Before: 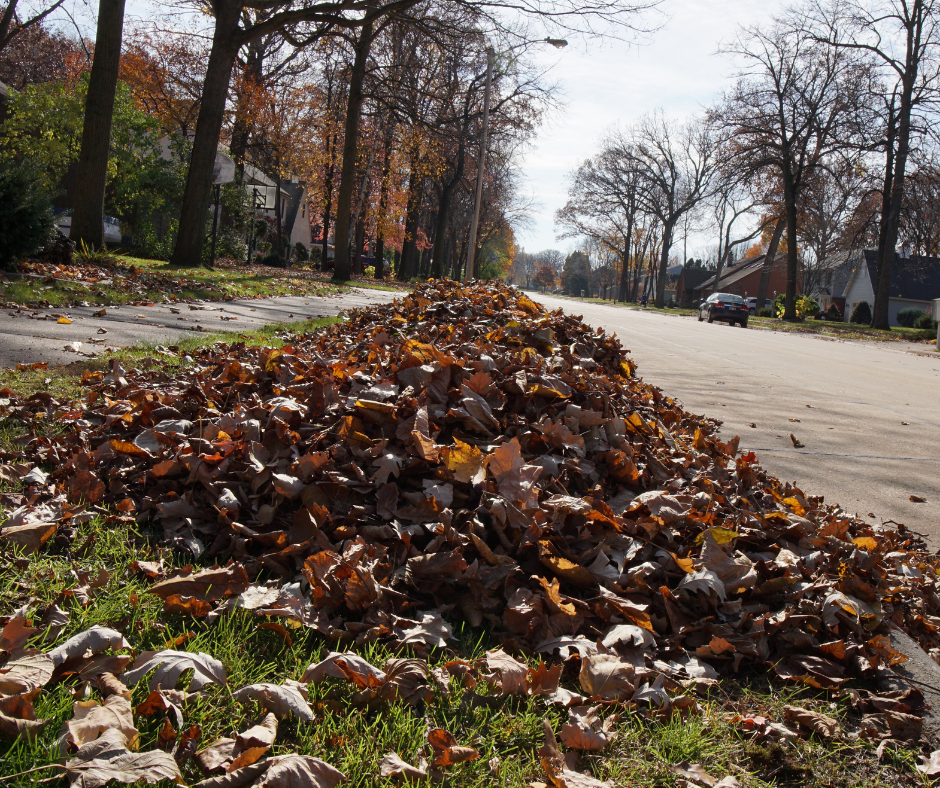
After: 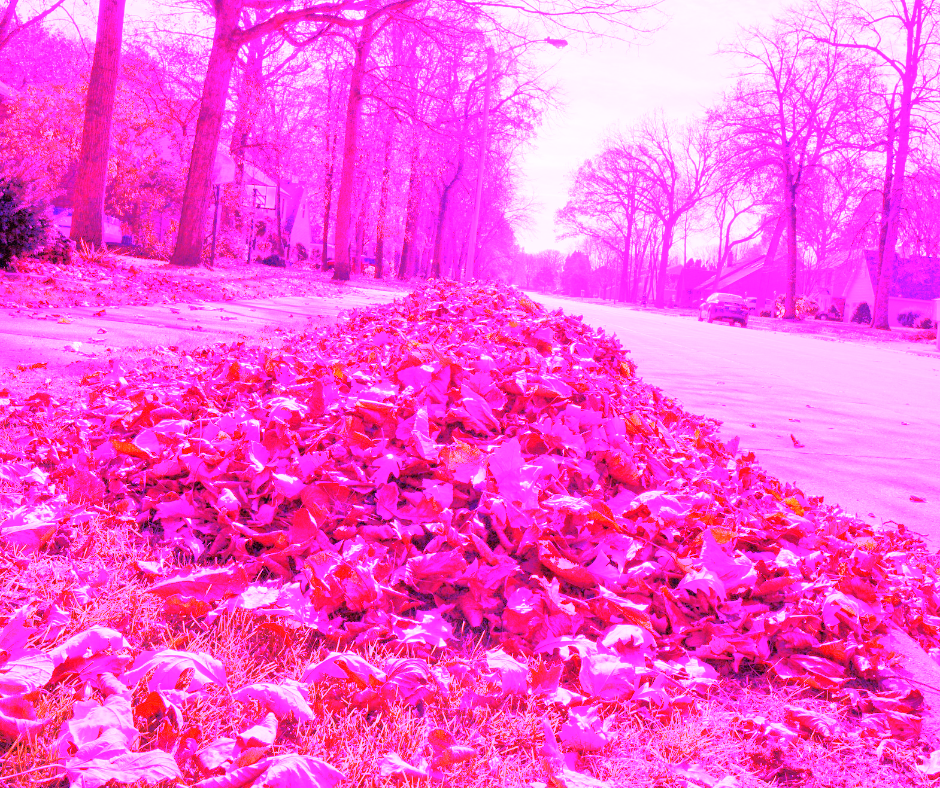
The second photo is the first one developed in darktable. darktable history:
white balance: red 8, blue 8
tone equalizer: -7 EV 0.15 EV, -6 EV 0.6 EV, -5 EV 1.15 EV, -4 EV 1.33 EV, -3 EV 1.15 EV, -2 EV 0.6 EV, -1 EV 0.15 EV, mask exposure compensation -0.5 EV
